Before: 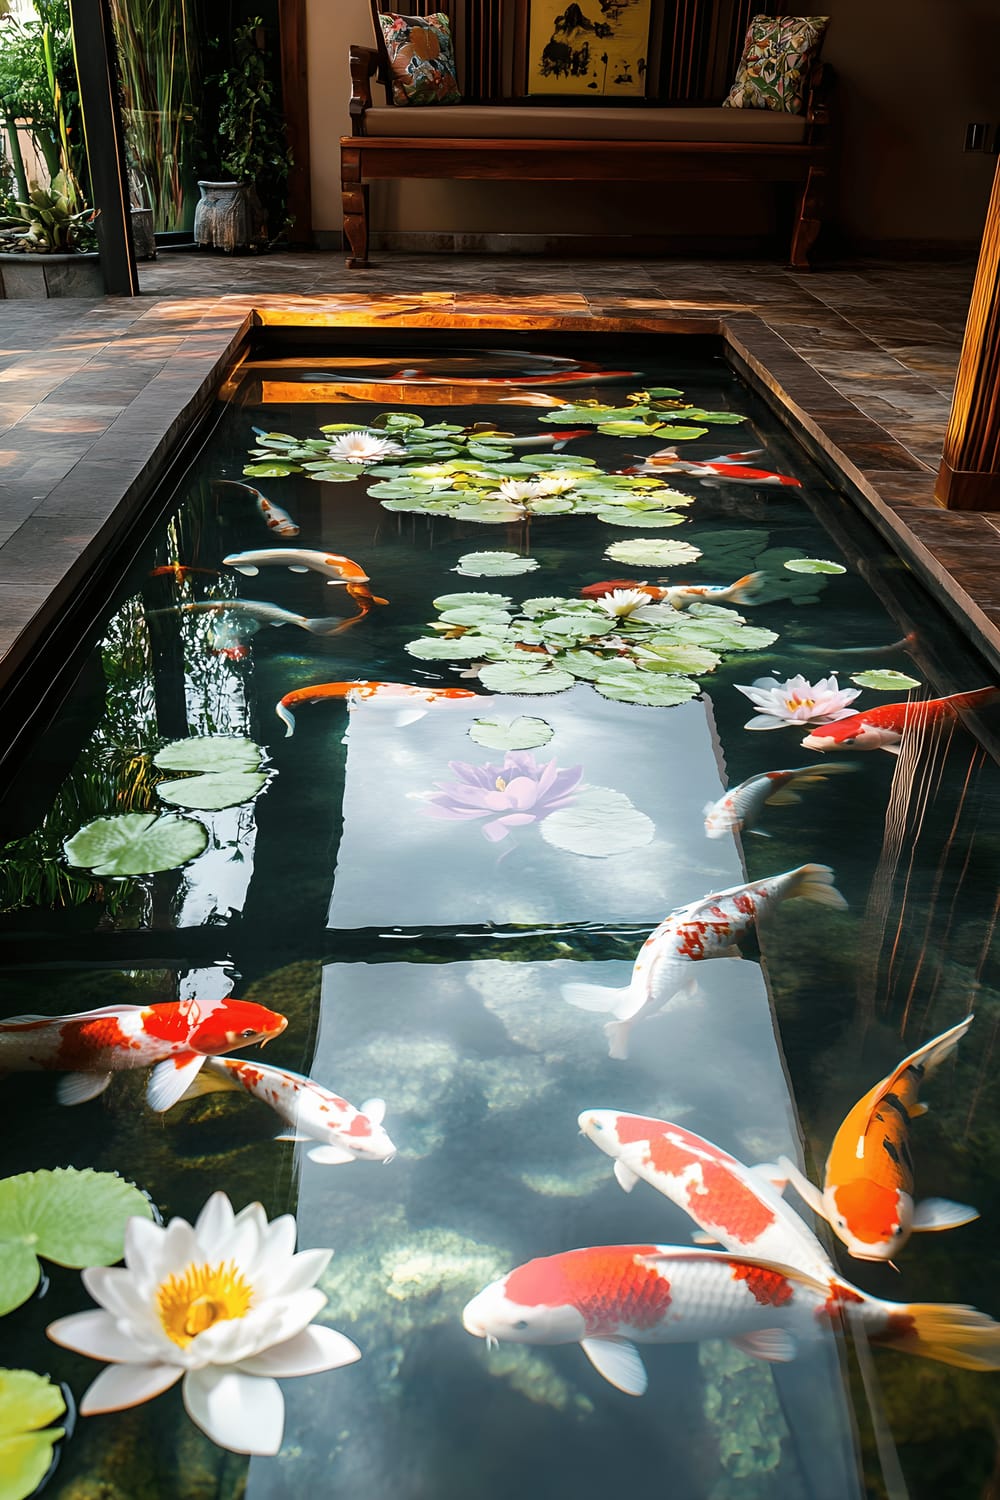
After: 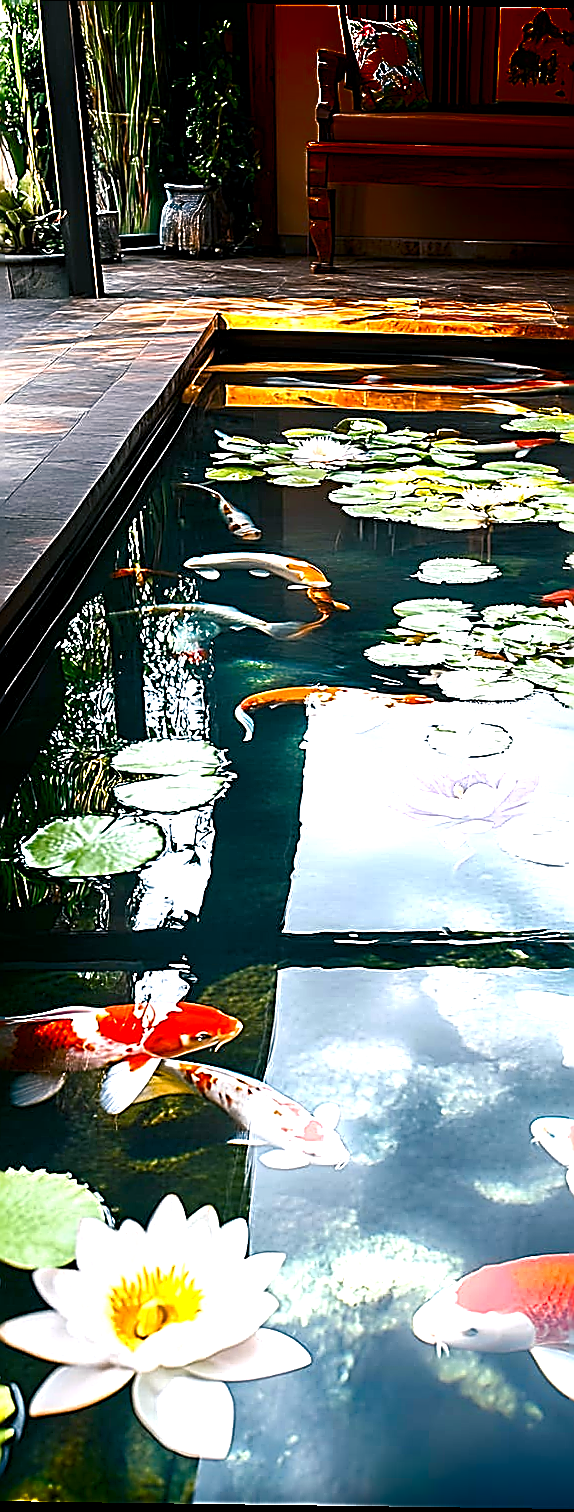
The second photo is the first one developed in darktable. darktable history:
shadows and highlights: shadows -88.03, highlights -35.45, shadows color adjustment 99.15%, highlights color adjustment 0%, soften with gaussian
crop: left 5.114%, right 38.589%
exposure: black level correction 0.001, exposure 0.5 EV, compensate exposure bias true, compensate highlight preservation false
sharpen: amount 1.861
rotate and perspective: rotation 0.8°, automatic cropping off
color balance rgb: shadows lift › chroma 4.21%, shadows lift › hue 252.22°, highlights gain › chroma 1.36%, highlights gain › hue 50.24°, perceptual saturation grading › mid-tones 6.33%, perceptual saturation grading › shadows 72.44%, perceptual brilliance grading › highlights 11.59%, contrast 5.05%
white balance: red 0.984, blue 1.059
